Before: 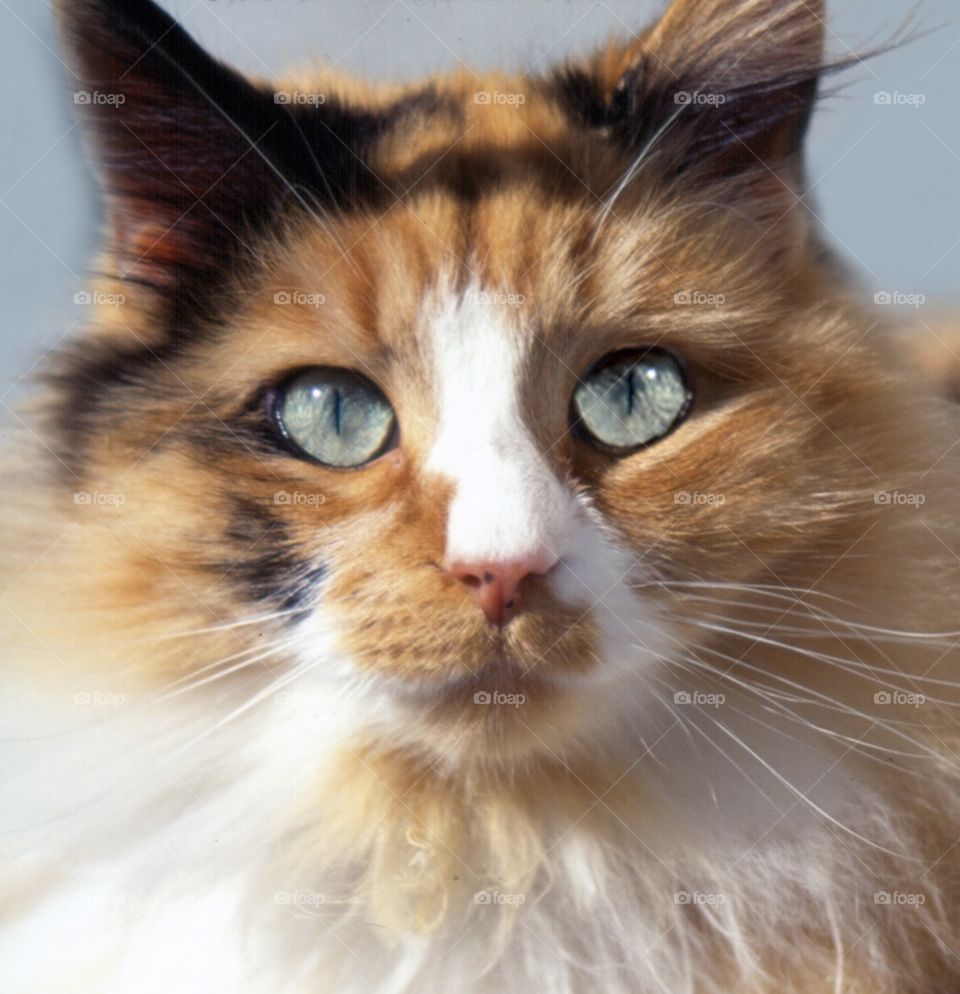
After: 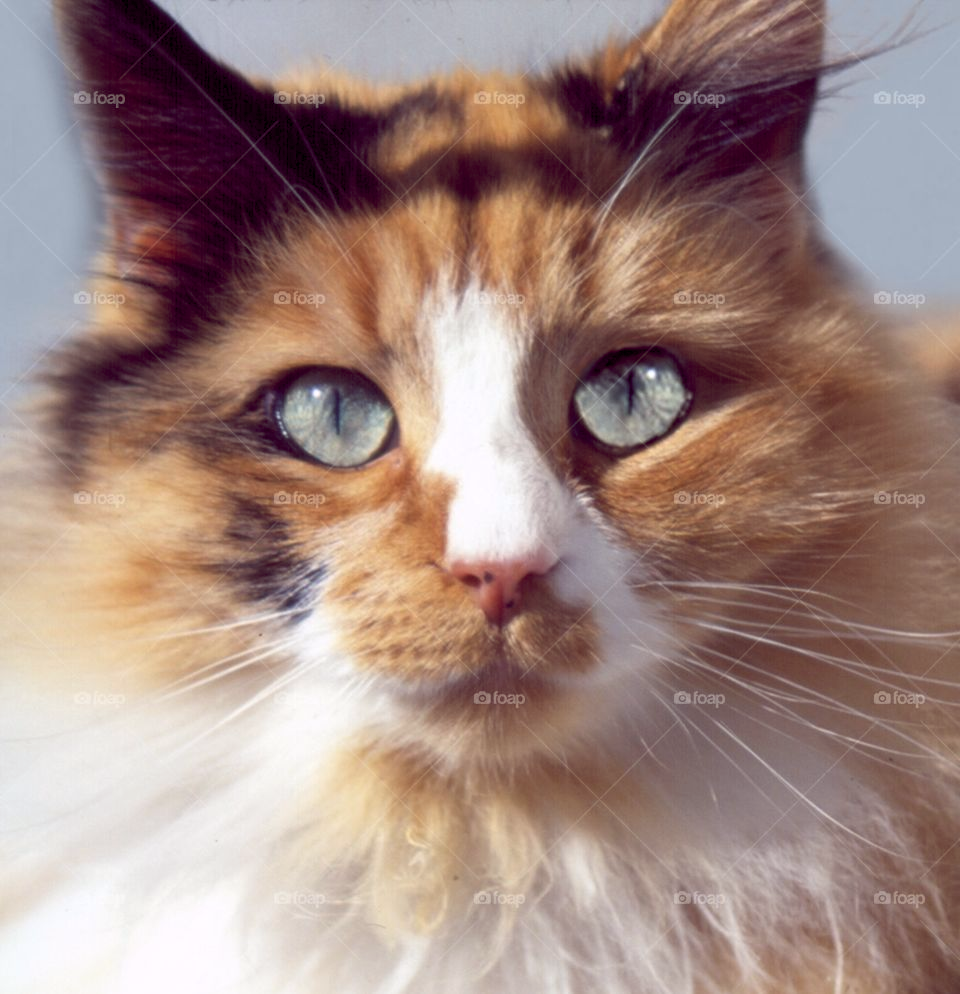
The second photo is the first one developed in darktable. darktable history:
color balance rgb: global offset › chroma 0.283%, global offset › hue 319.19°, perceptual saturation grading › global saturation 0.966%
